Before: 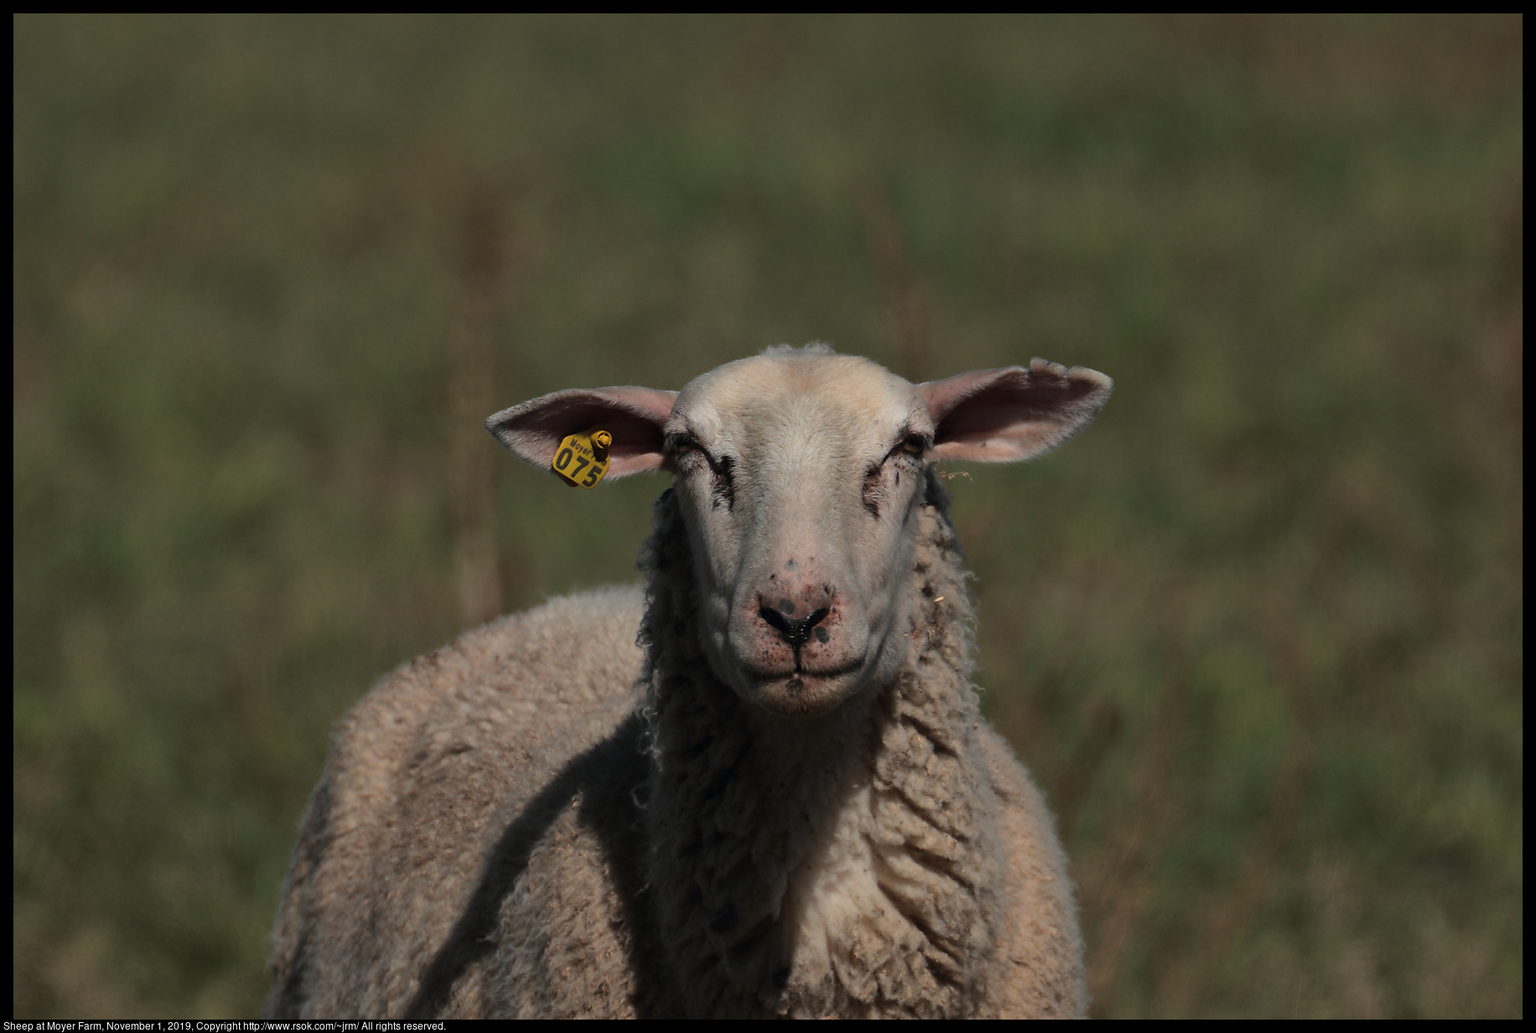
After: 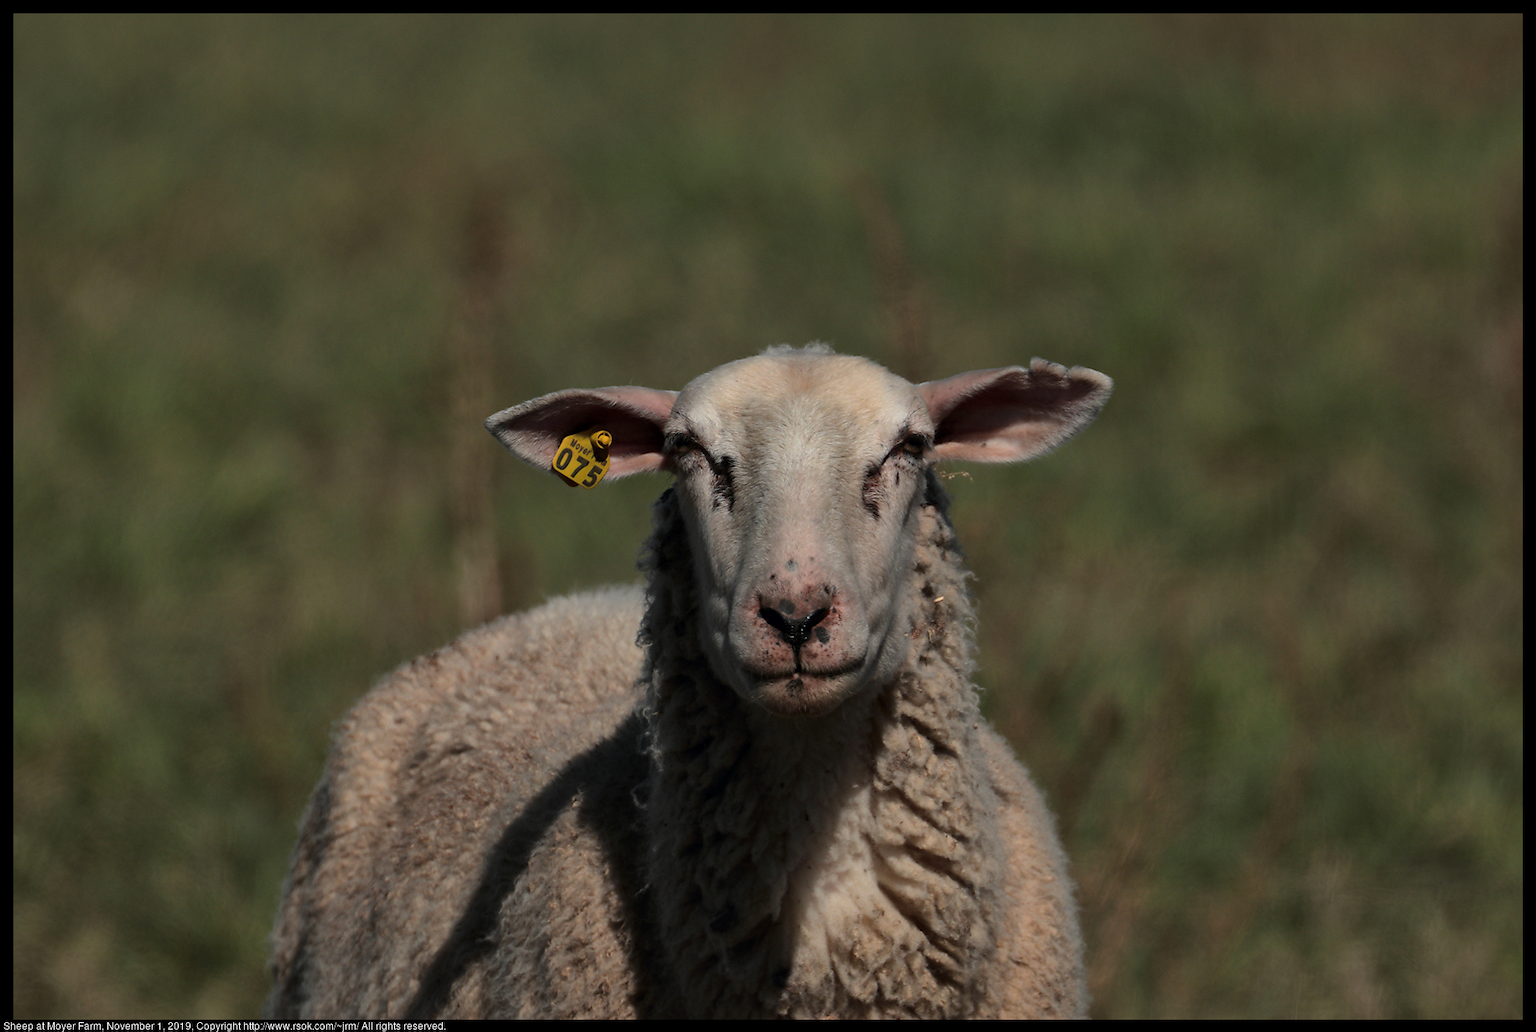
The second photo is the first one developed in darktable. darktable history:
contrast brightness saturation: contrast 0.04, saturation 0.07
local contrast: mode bilateral grid, contrast 20, coarseness 50, detail 120%, midtone range 0.2
